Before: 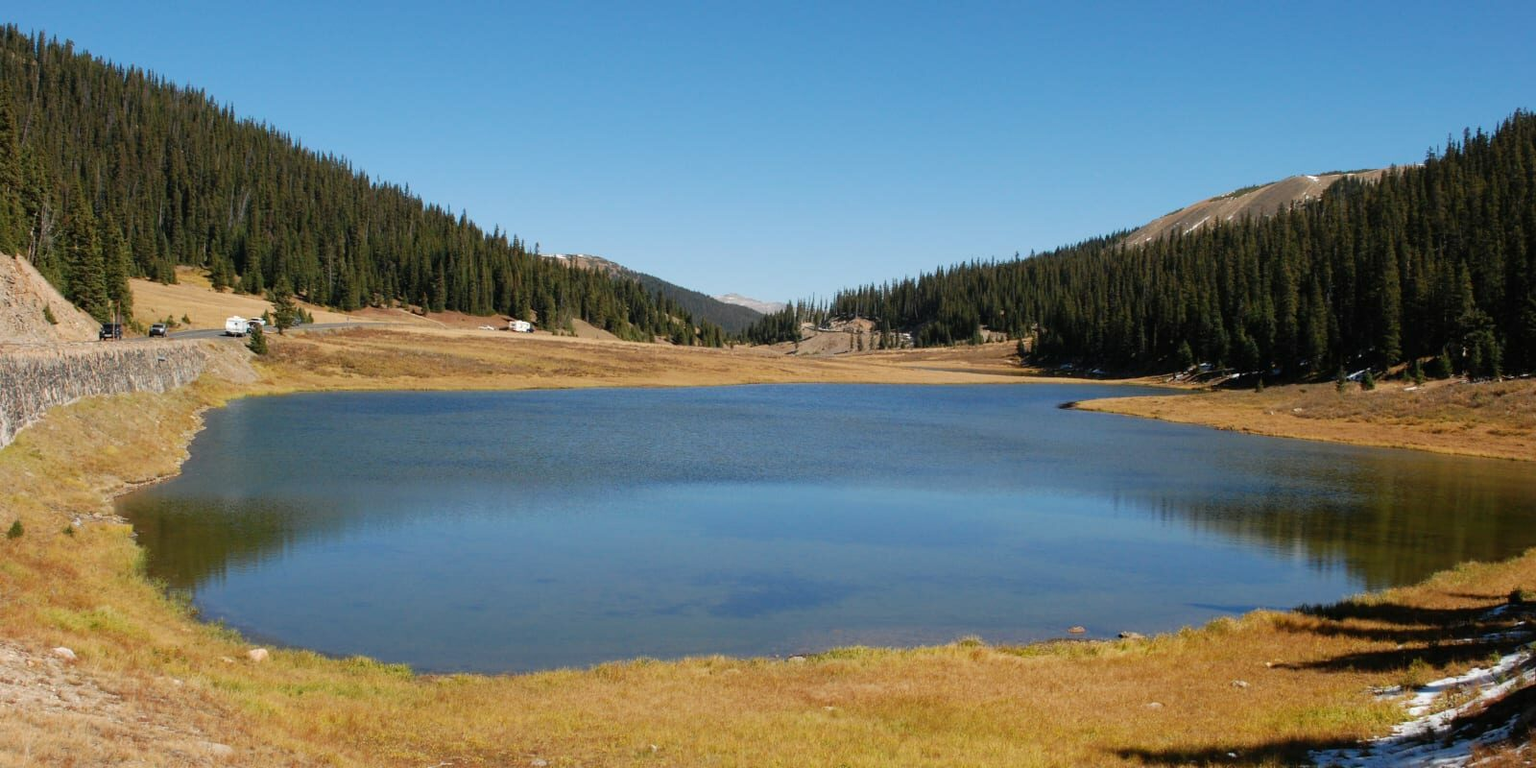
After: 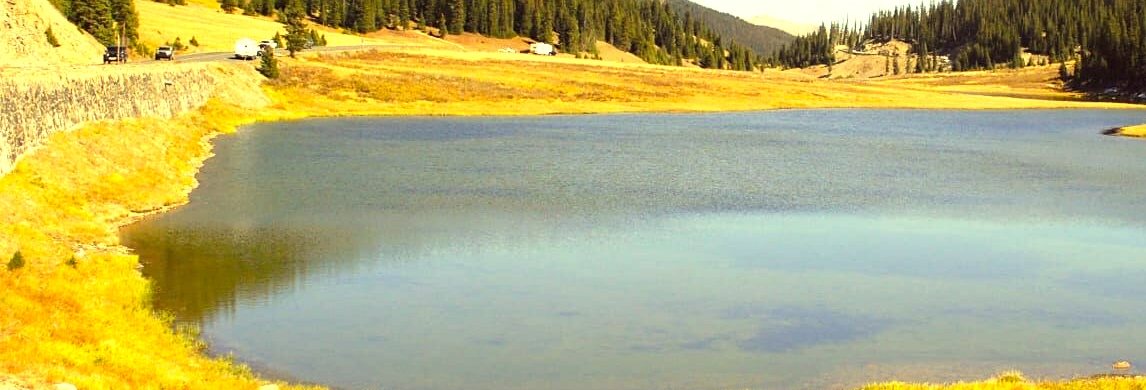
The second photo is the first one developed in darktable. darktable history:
crop: top 36.471%, right 28.336%, bottom 14.715%
exposure: black level correction 0, exposure 1.294 EV, compensate highlight preservation false
color correction: highlights a* -0.509, highlights b* 39.91, shadows a* 9.26, shadows b* -0.382
sharpen: amount 0.21
